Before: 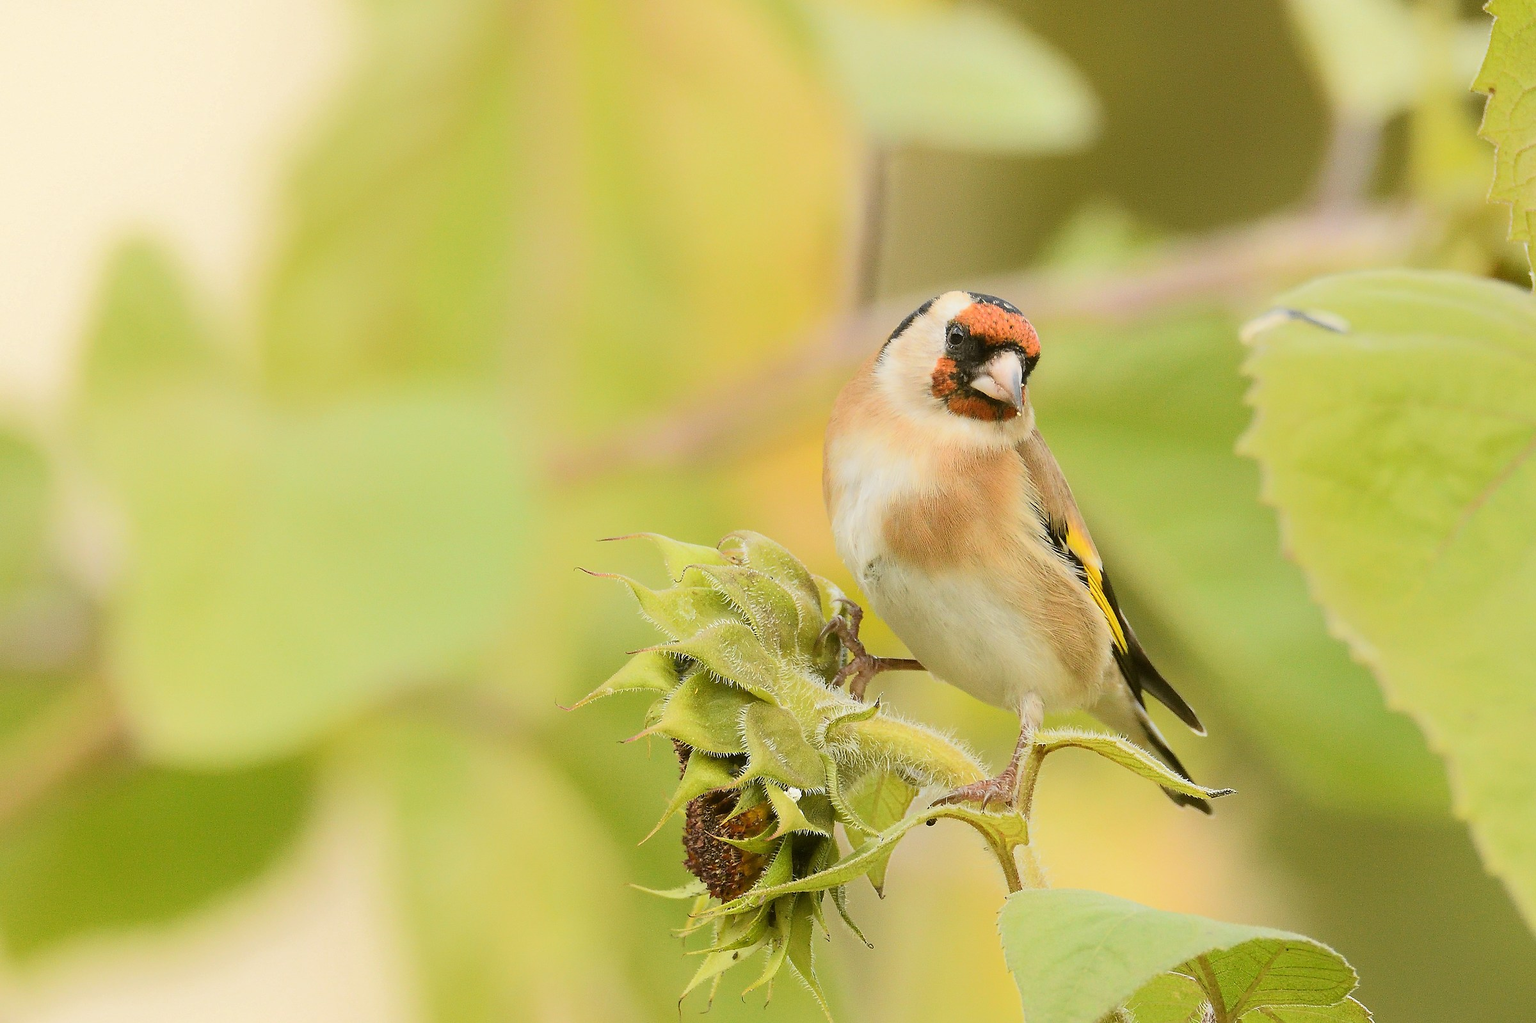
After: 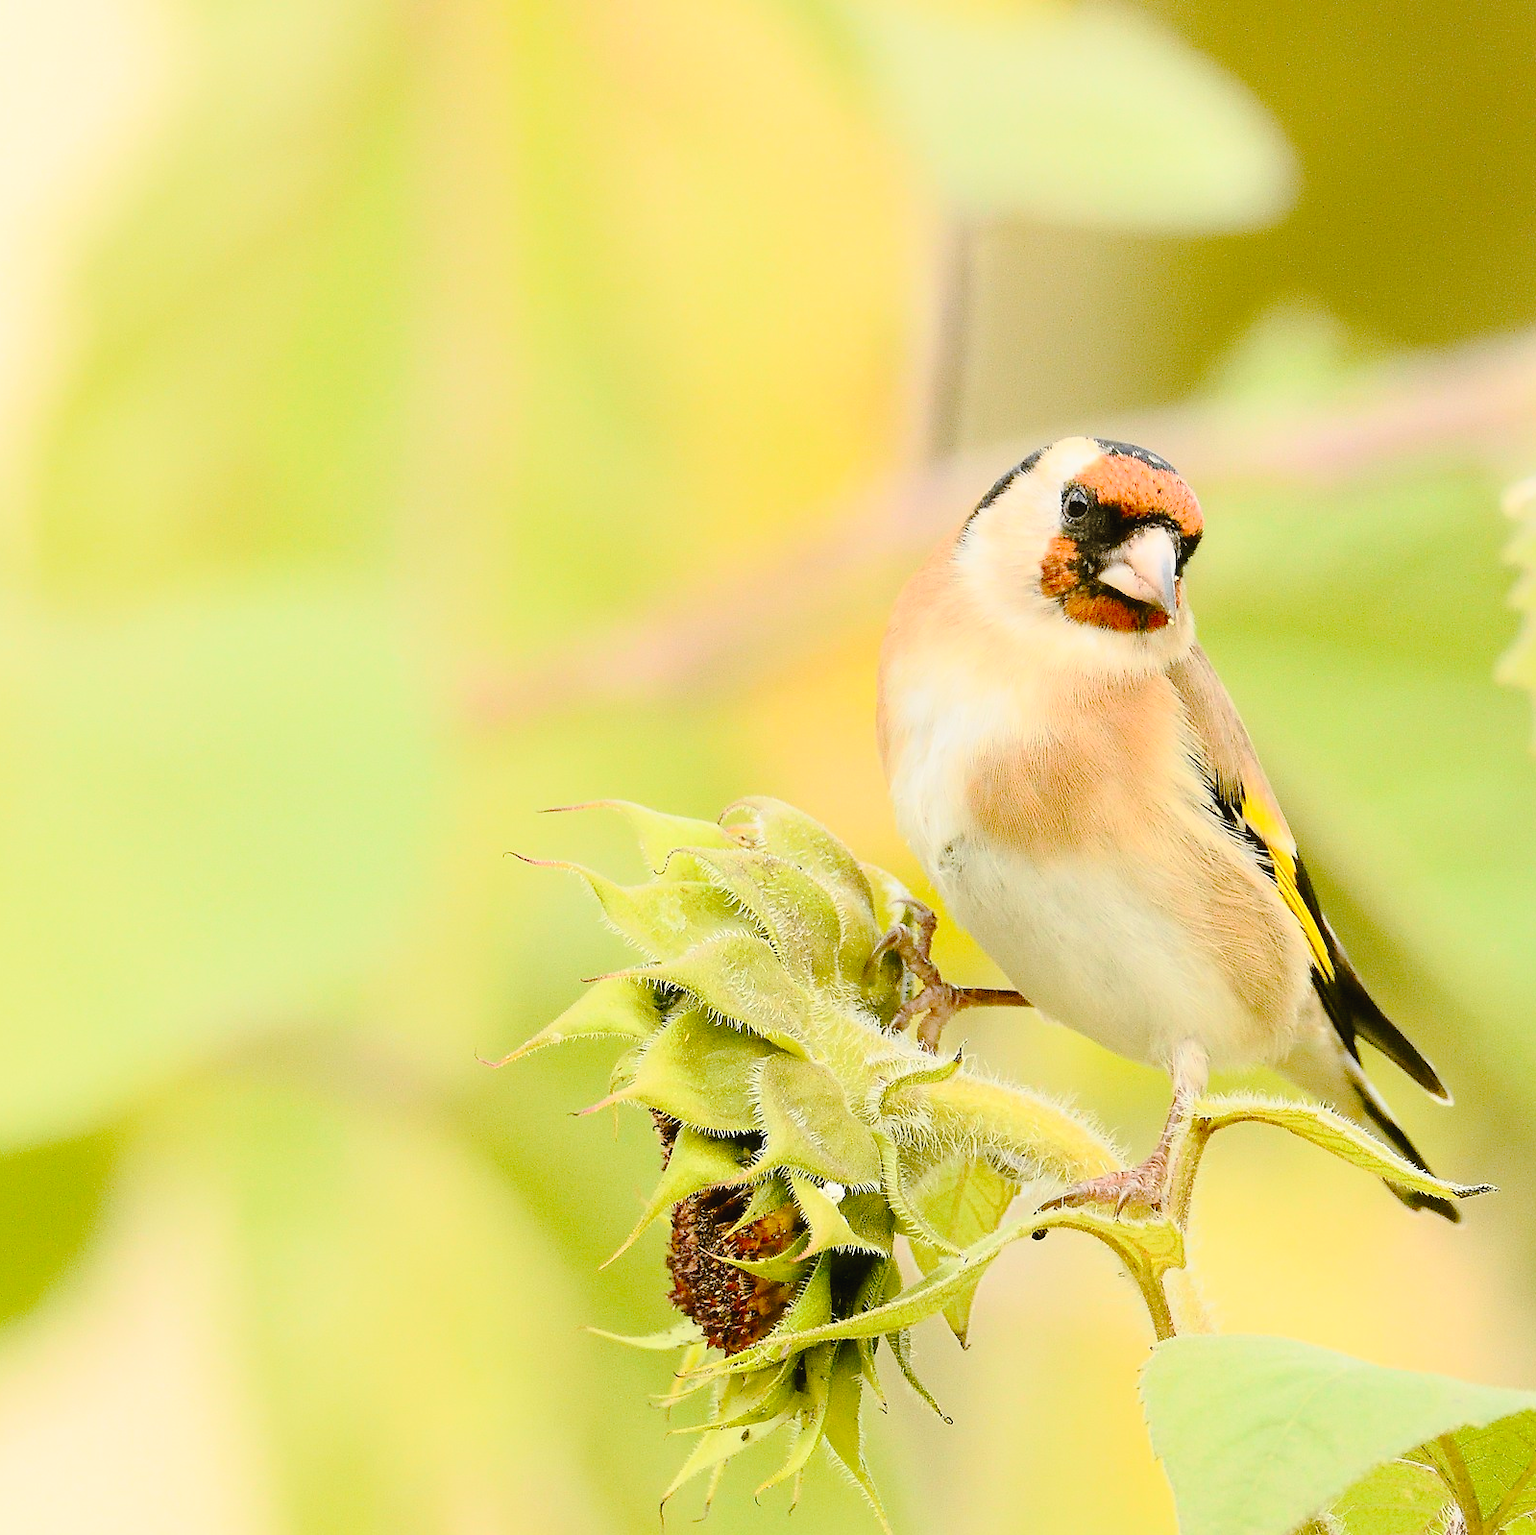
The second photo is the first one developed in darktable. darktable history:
tone curve: curves: ch0 [(0, 0) (0.003, 0.026) (0.011, 0.025) (0.025, 0.022) (0.044, 0.022) (0.069, 0.028) (0.1, 0.041) (0.136, 0.062) (0.177, 0.103) (0.224, 0.167) (0.277, 0.242) (0.335, 0.343) (0.399, 0.452) (0.468, 0.539) (0.543, 0.614) (0.623, 0.683) (0.709, 0.749) (0.801, 0.827) (0.898, 0.918) (1, 1)], preserve colors none
contrast brightness saturation: contrast 0.2, brightness 0.16, saturation 0.22
crop and rotate: left 15.546%, right 17.787%
